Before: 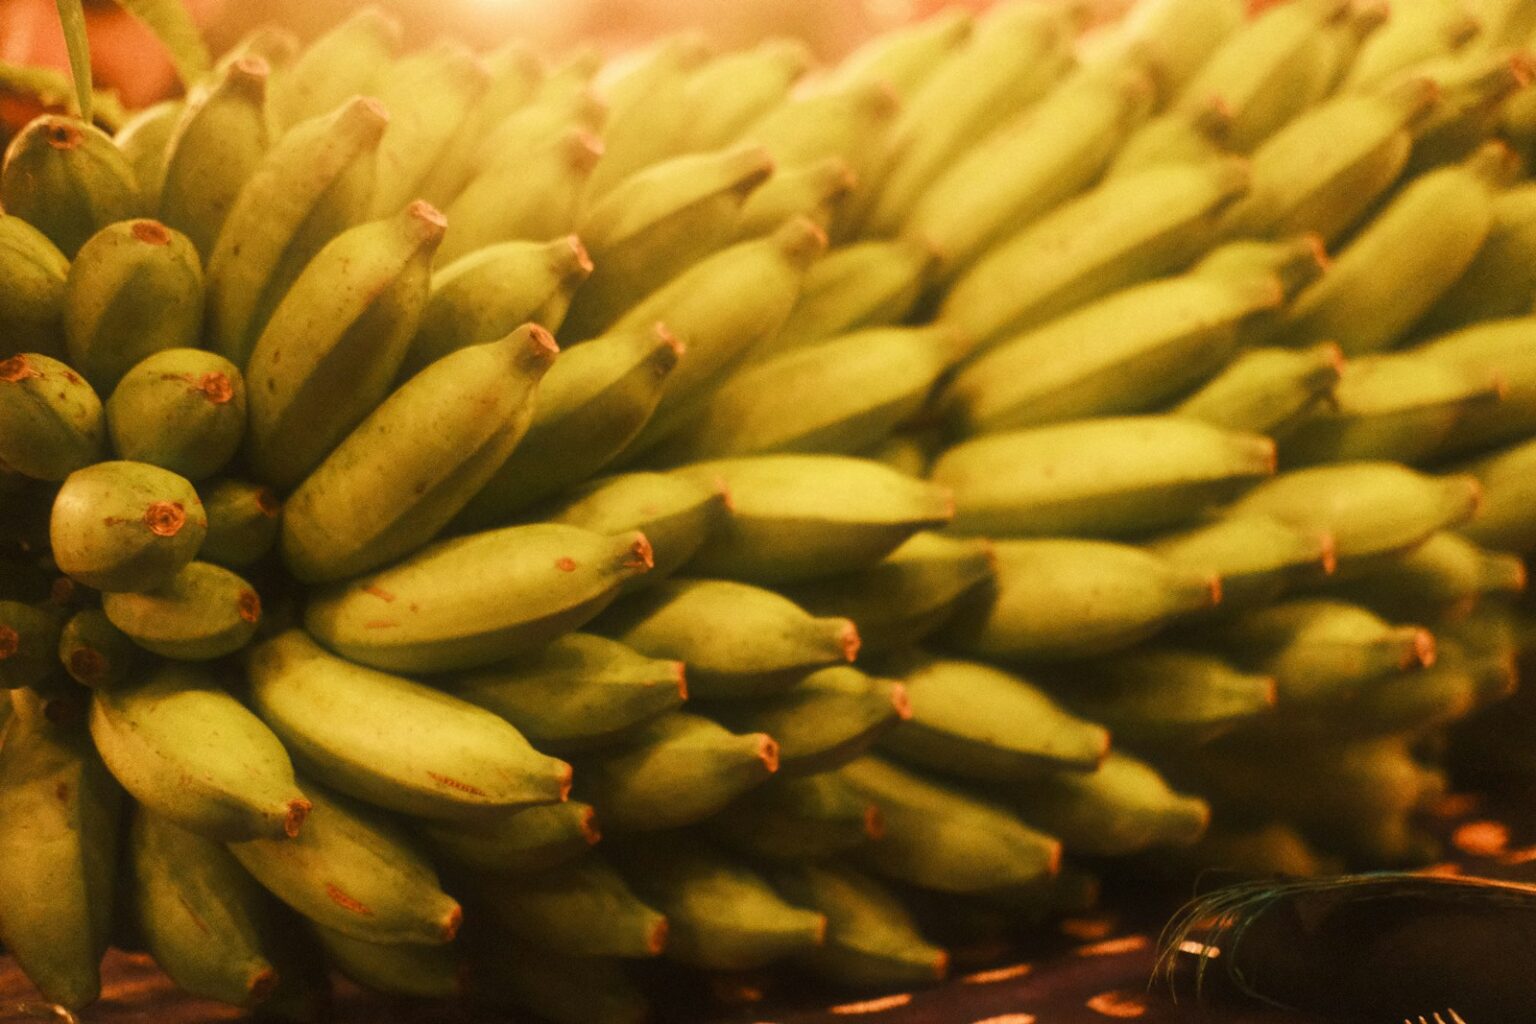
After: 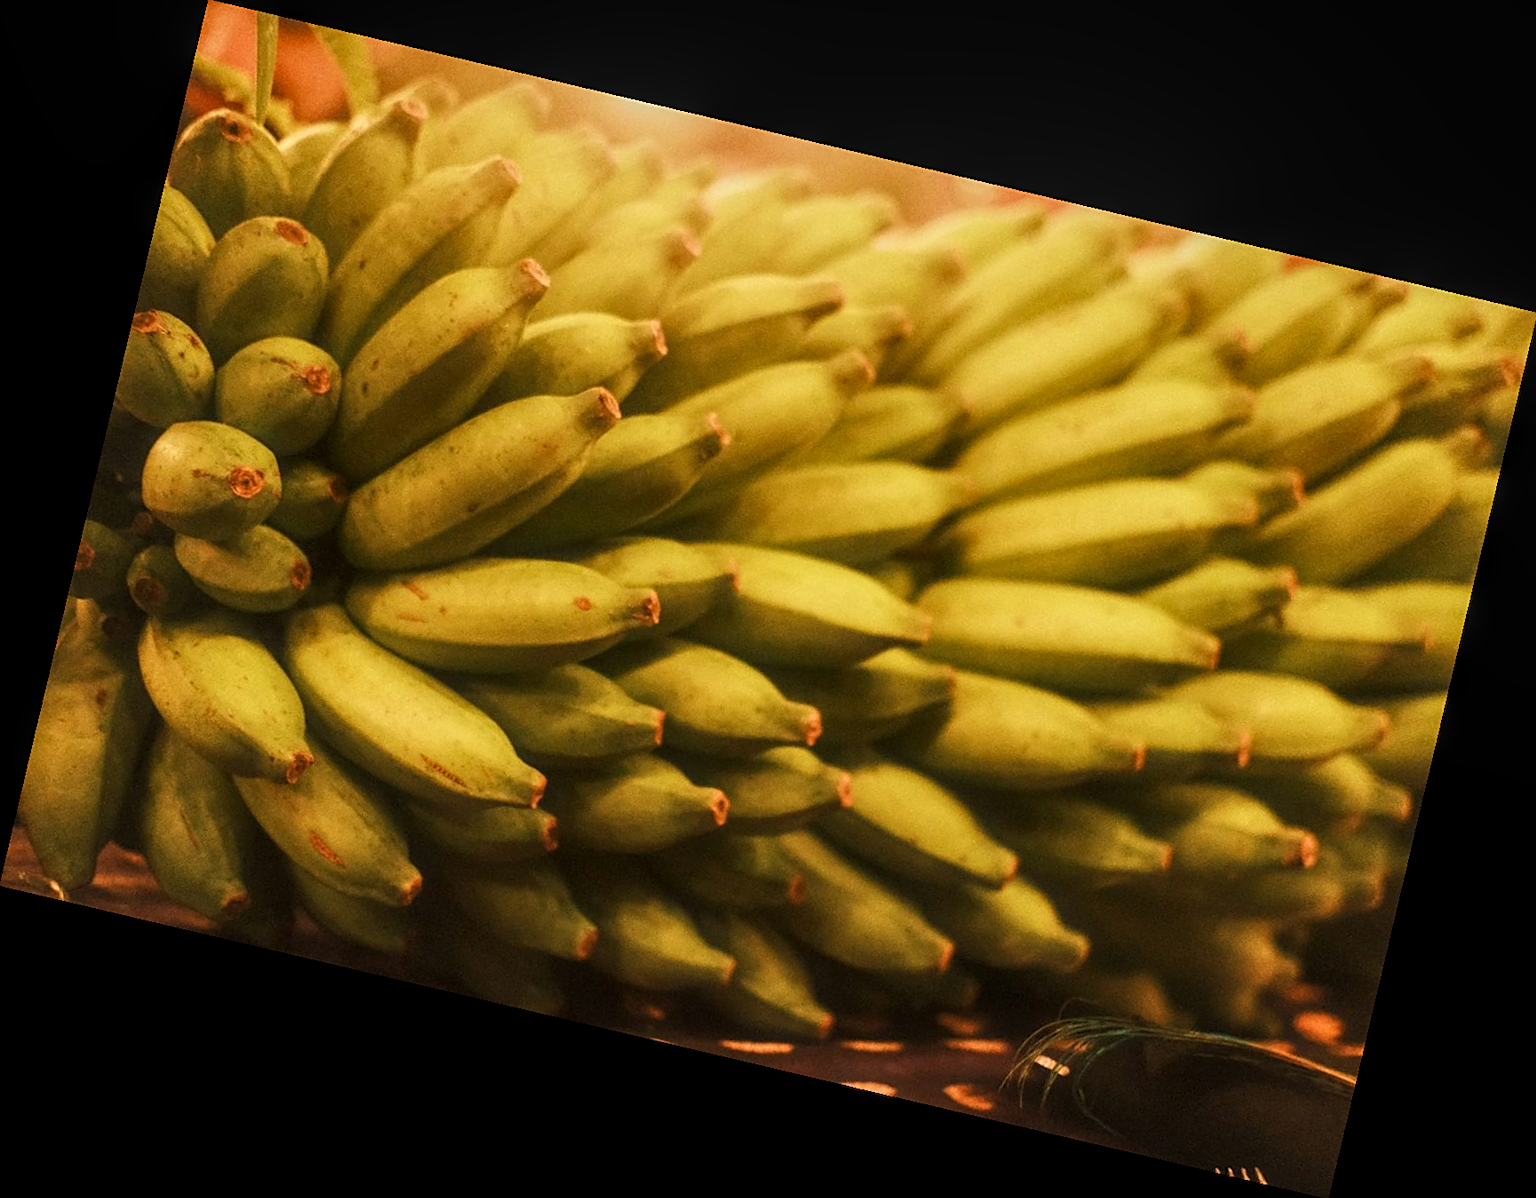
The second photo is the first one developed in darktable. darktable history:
rotate and perspective: rotation 13.27°, automatic cropping off
local contrast: on, module defaults
sharpen: on, module defaults
